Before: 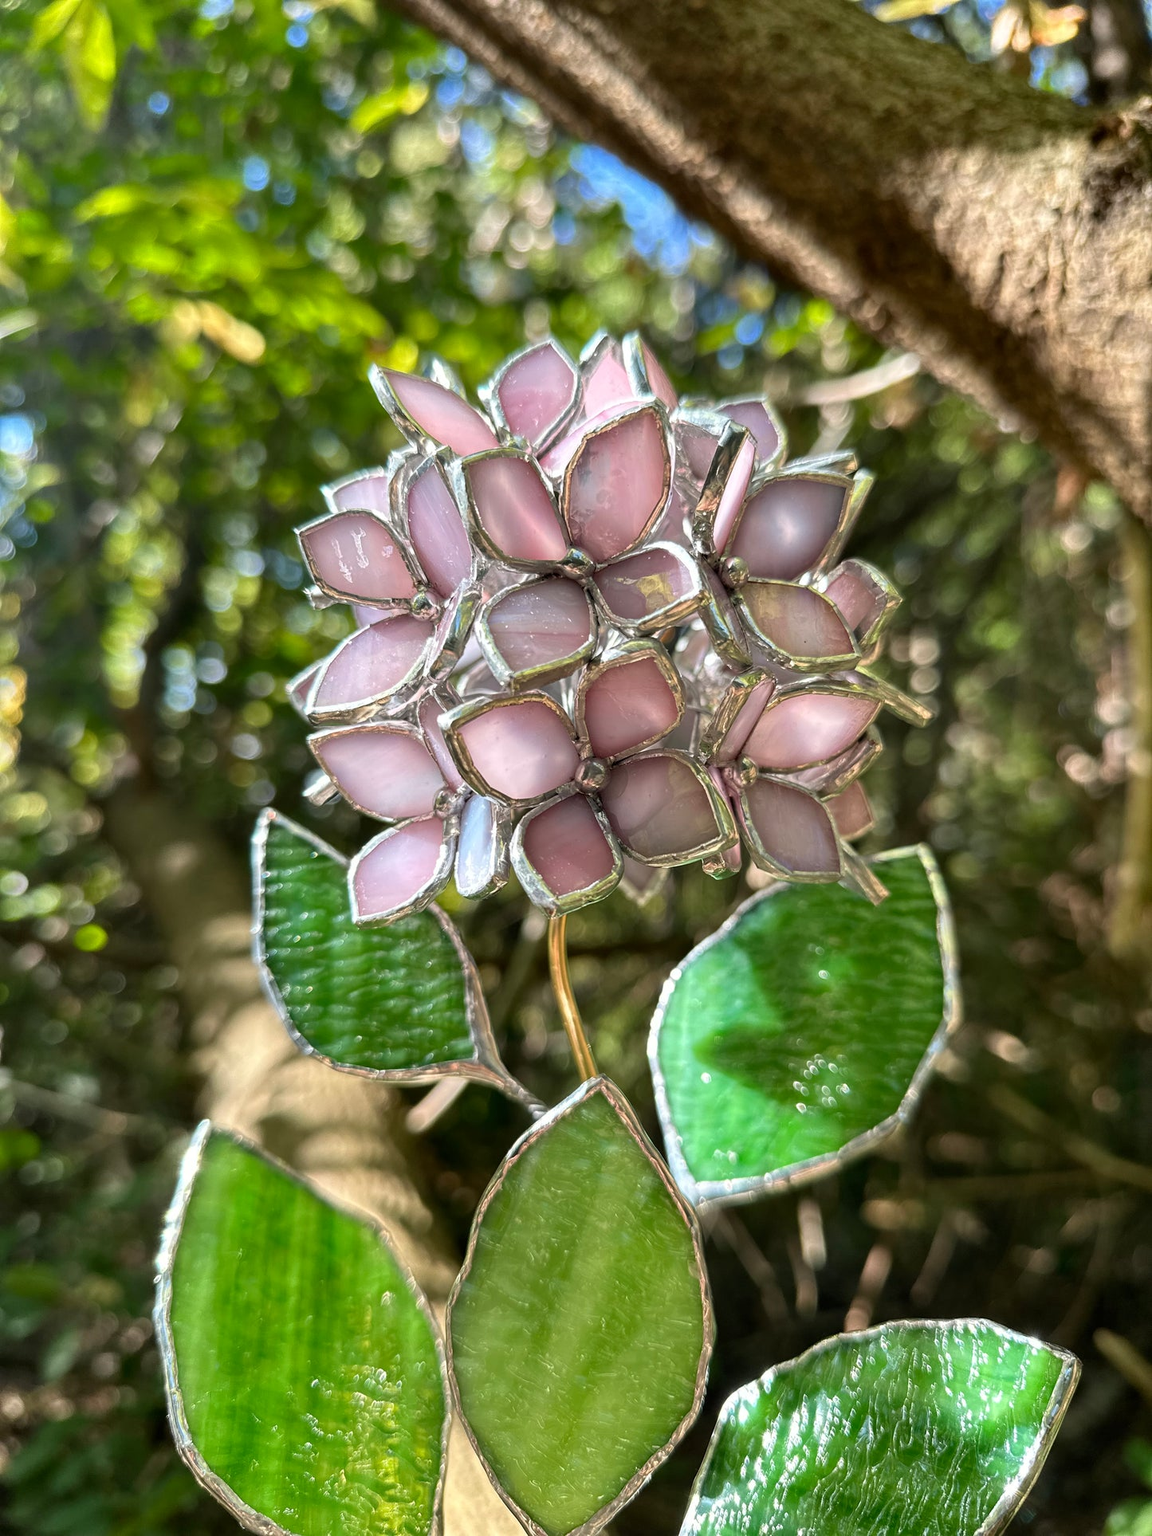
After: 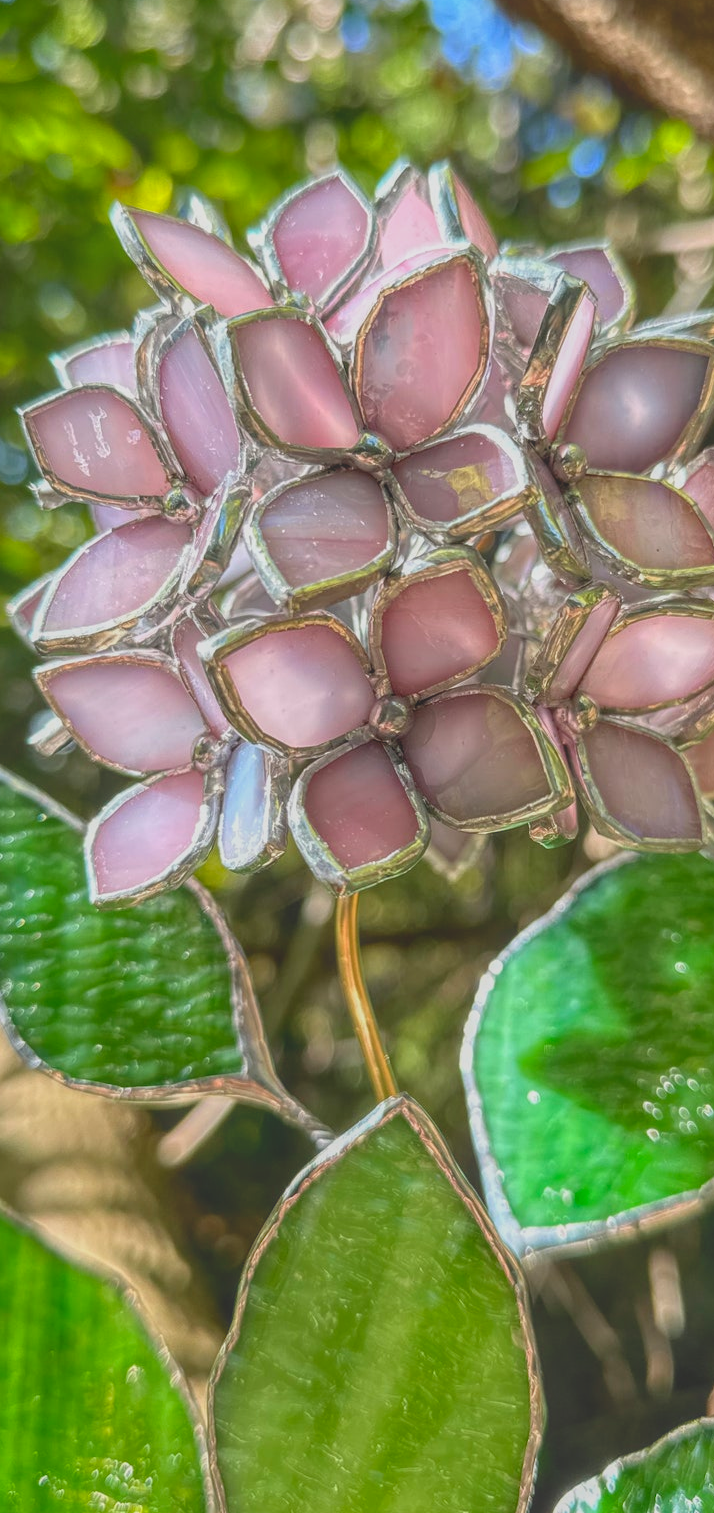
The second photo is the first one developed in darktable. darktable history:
local contrast: highlights 73%, shadows 15%, midtone range 0.197
crop and rotate: angle 0.02°, left 24.353%, top 13.219%, right 26.156%, bottom 8.224%
lowpass: radius 0.1, contrast 0.85, saturation 1.1, unbound 0
